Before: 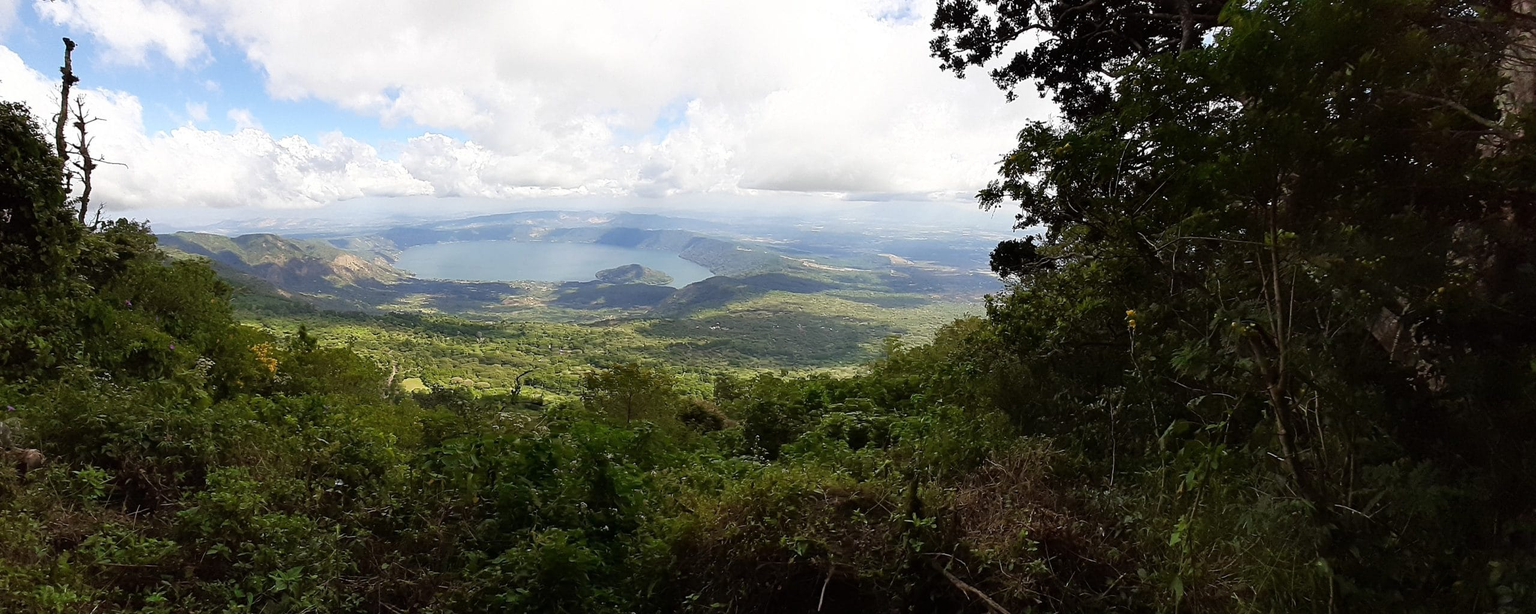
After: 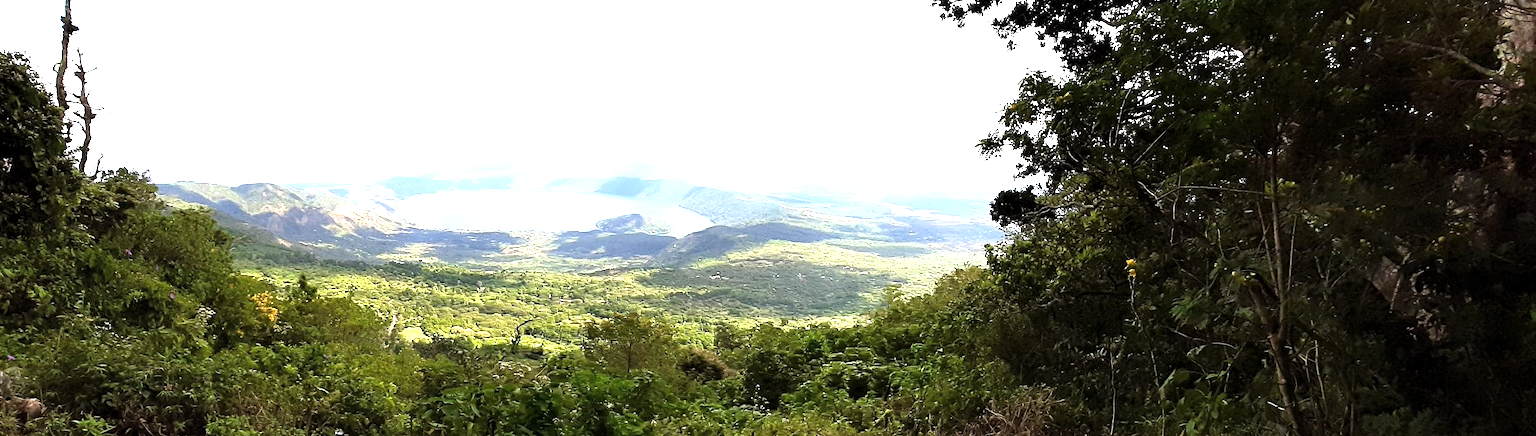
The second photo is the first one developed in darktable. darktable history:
crop and rotate: top 8.364%, bottom 20.464%
tone equalizer: -8 EV -0.393 EV, -7 EV -0.401 EV, -6 EV -0.296 EV, -5 EV -0.227 EV, -3 EV 0.255 EV, -2 EV 0.309 EV, -1 EV 0.379 EV, +0 EV 0.417 EV, mask exposure compensation -0.515 EV
levels: levels [0.026, 0.507, 0.987]
exposure: black level correction 0, exposure 1.123 EV, compensate highlight preservation false
